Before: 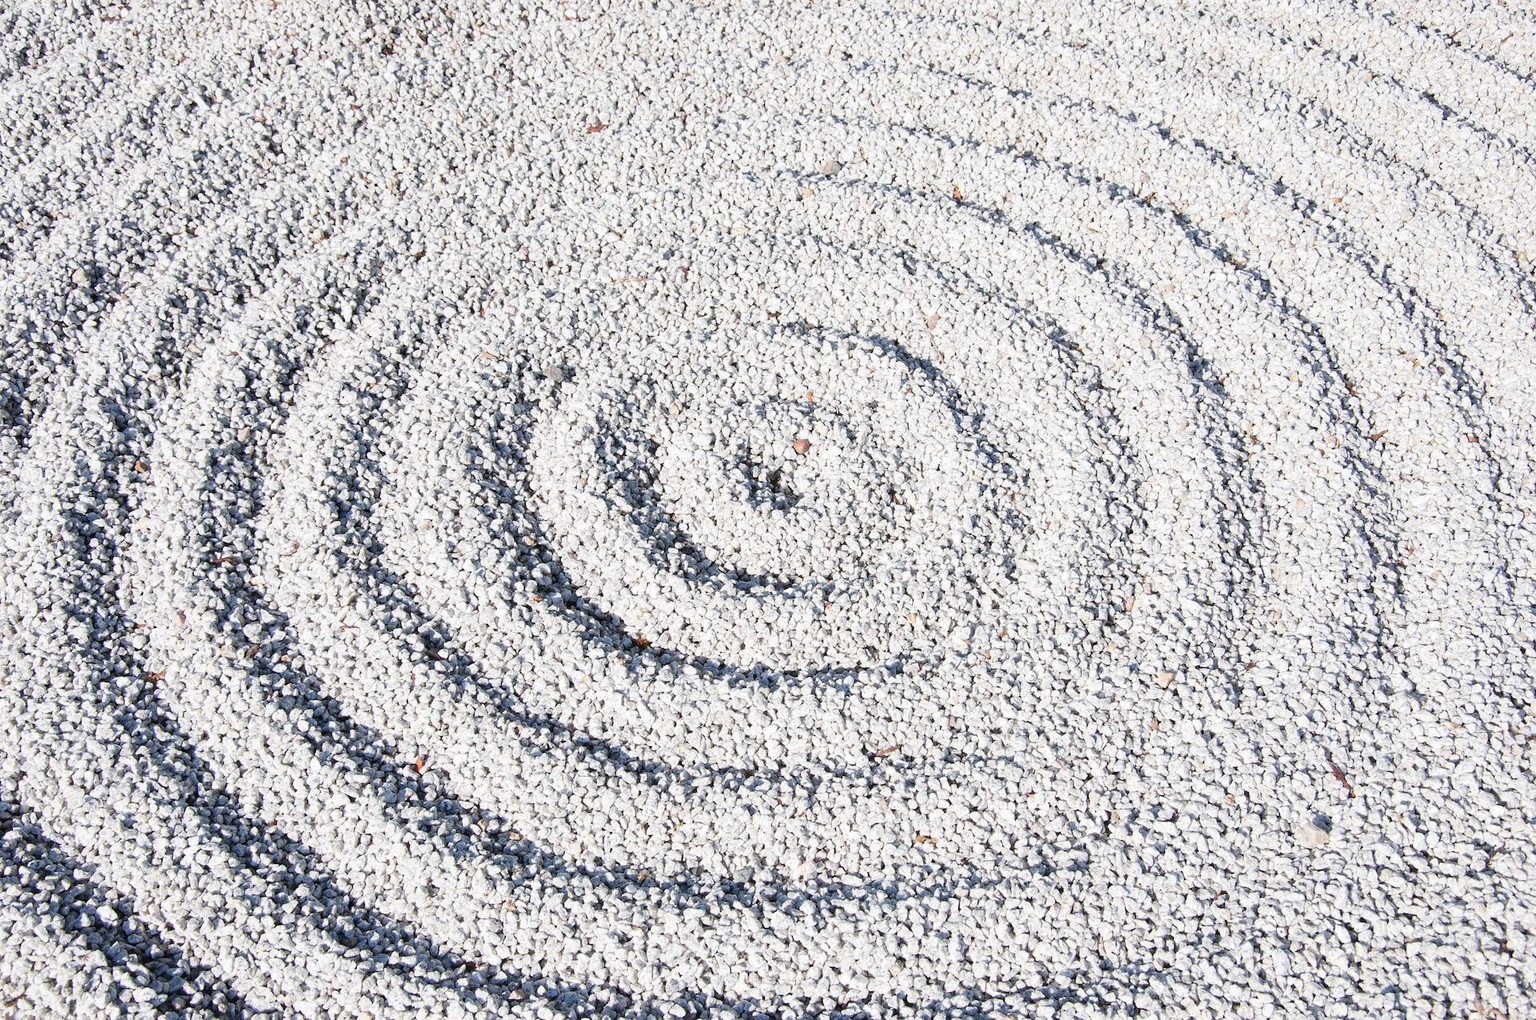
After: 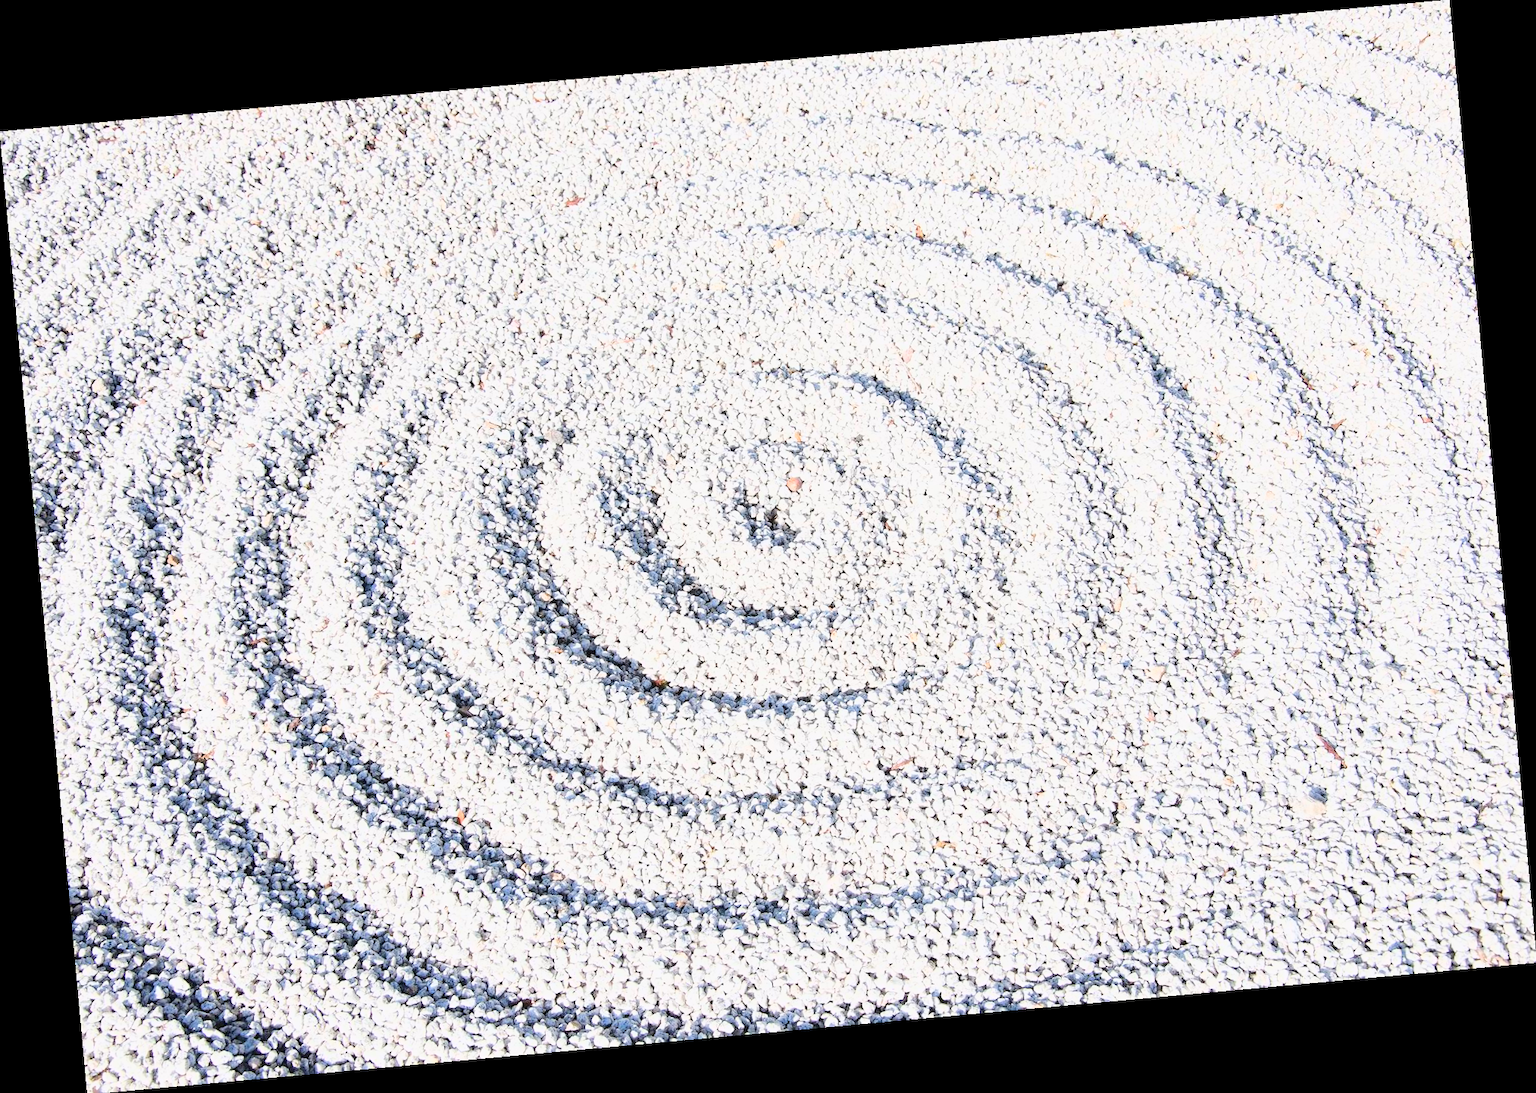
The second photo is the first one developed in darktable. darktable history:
rotate and perspective: rotation -5.2°, automatic cropping off
base curve: curves: ch0 [(0, 0) (0.025, 0.046) (0.112, 0.277) (0.467, 0.74) (0.814, 0.929) (1, 0.942)]
